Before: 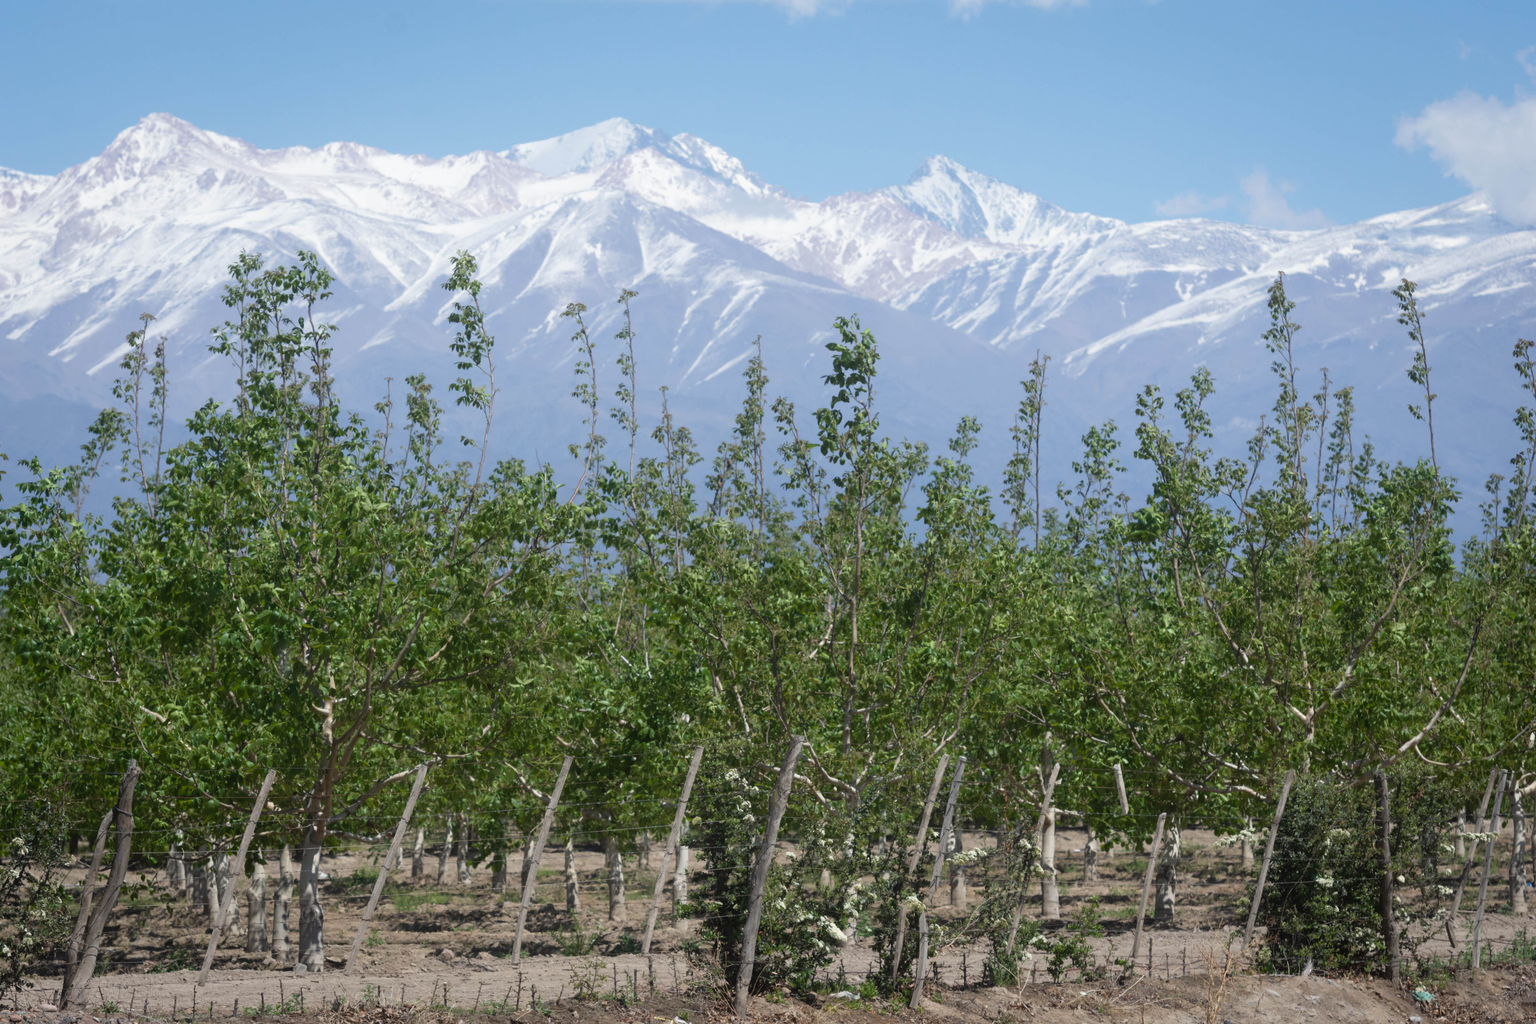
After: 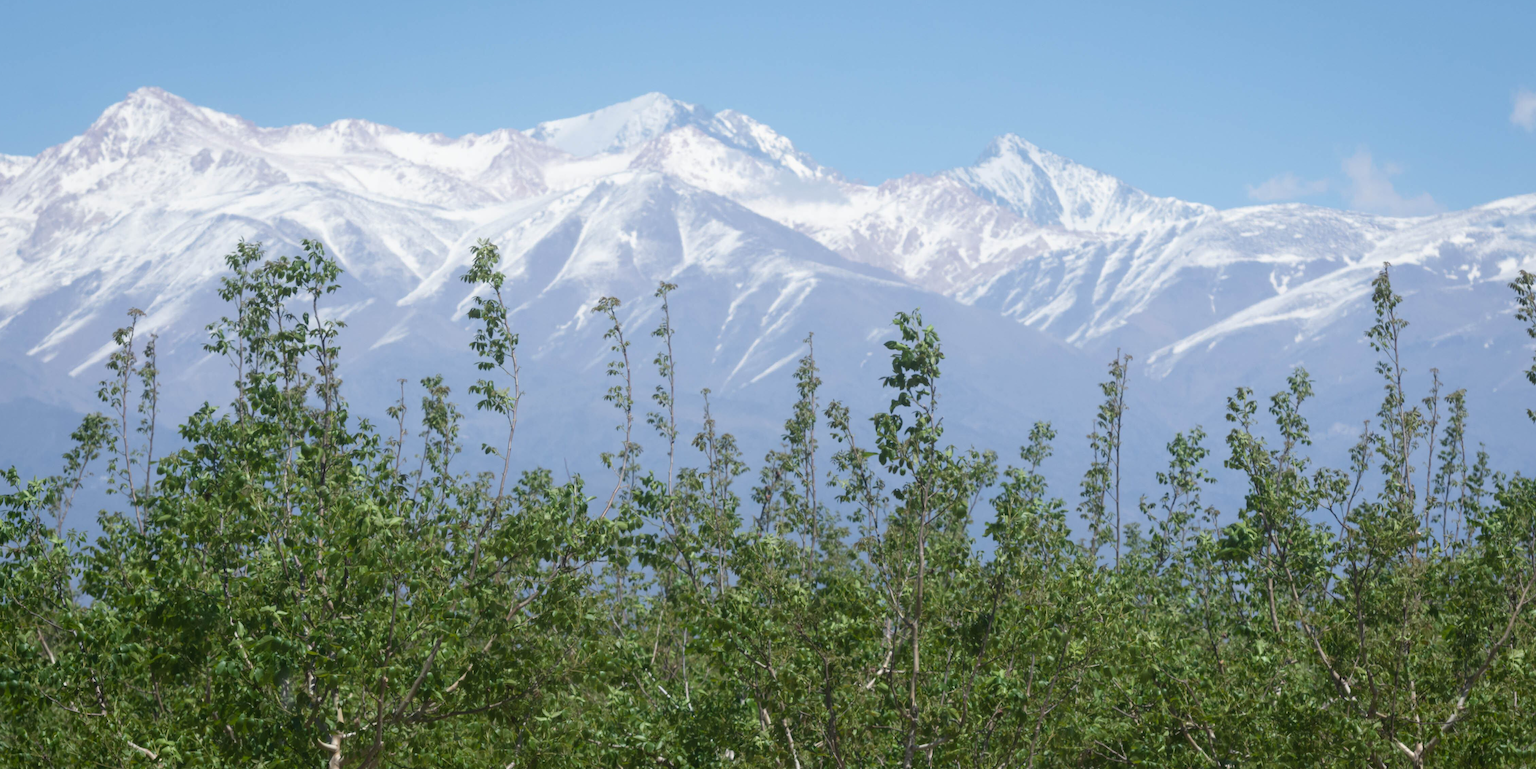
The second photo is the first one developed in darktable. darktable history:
crop: left 1.587%, top 3.352%, right 7.737%, bottom 28.488%
